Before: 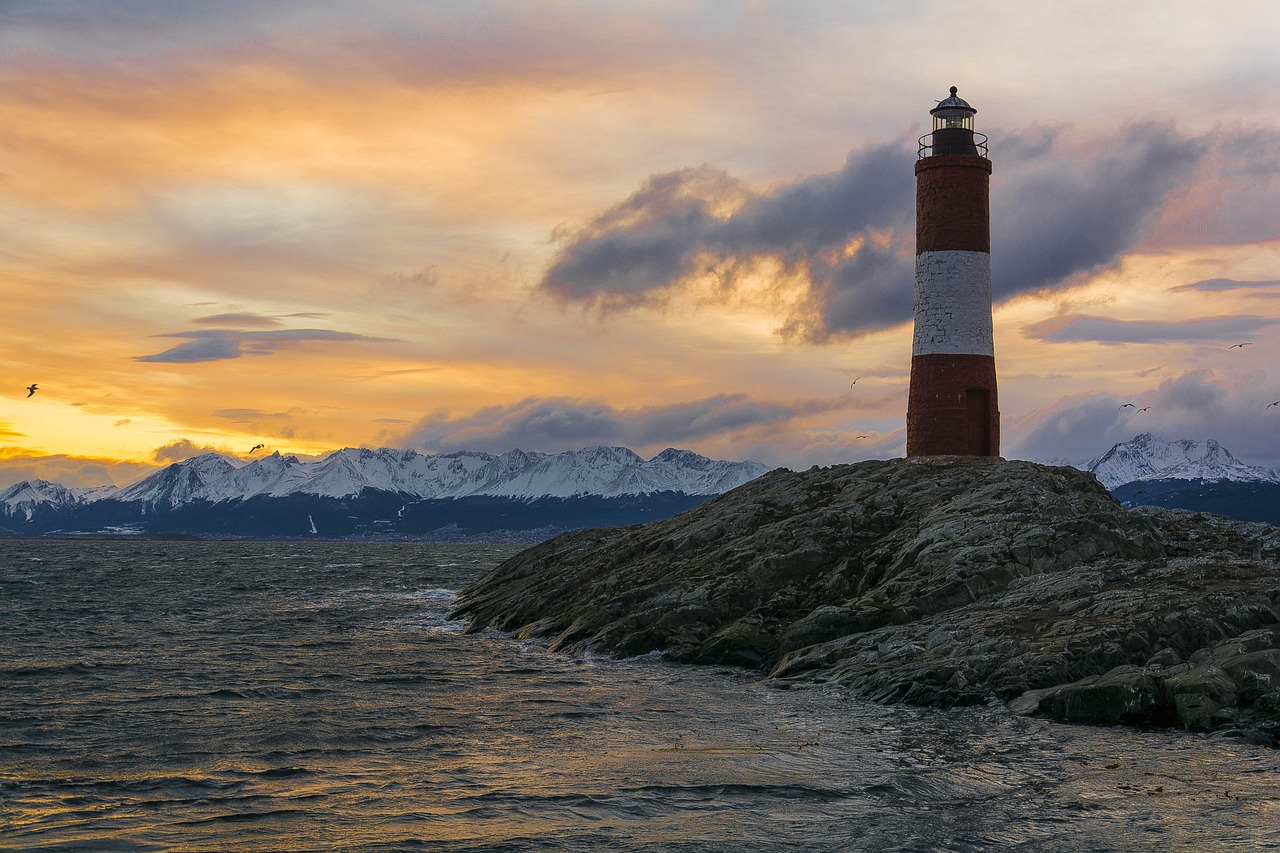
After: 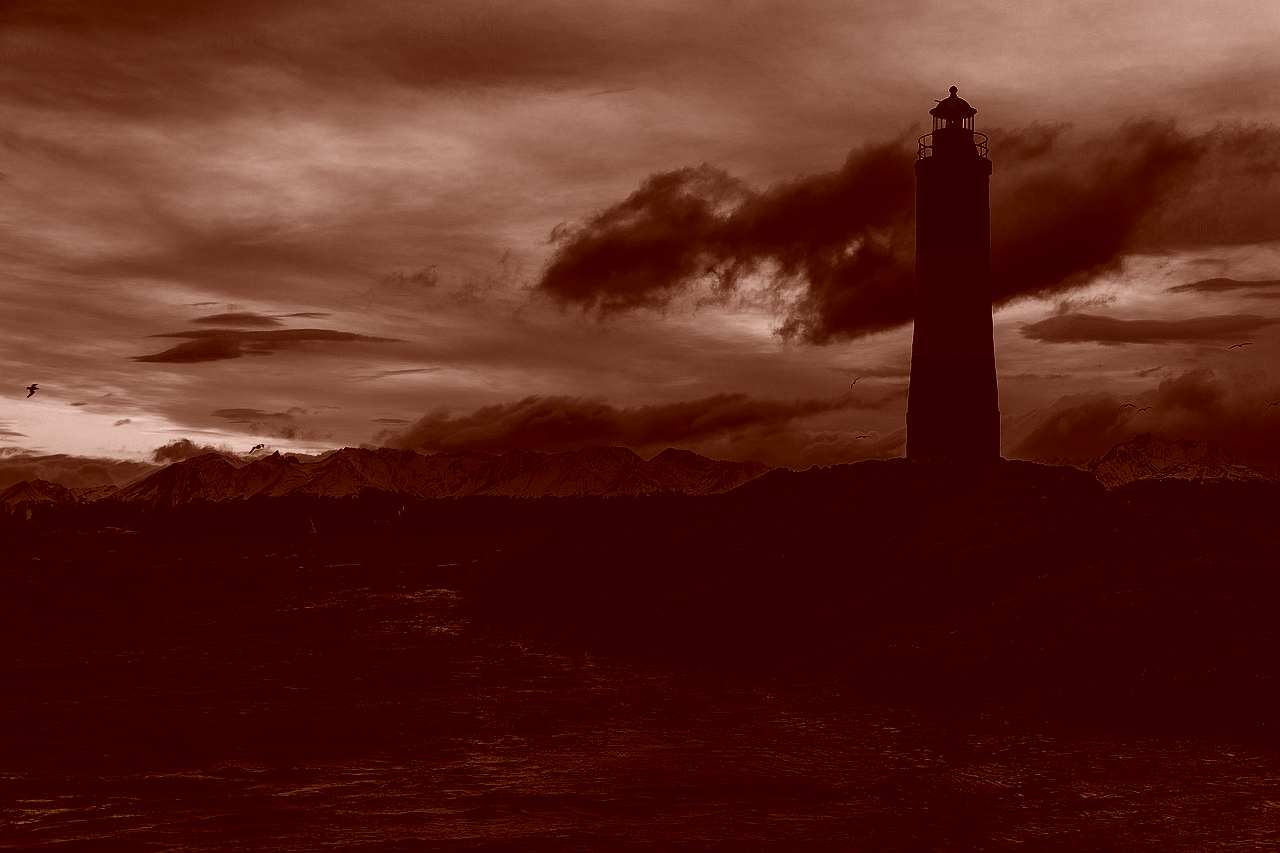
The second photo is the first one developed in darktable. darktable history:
contrast brightness saturation: contrast 0.019, brightness -0.982, saturation -0.985
color correction: highlights a* 9.39, highlights b* 8.94, shadows a* 39.31, shadows b* 39.7, saturation 0.768
